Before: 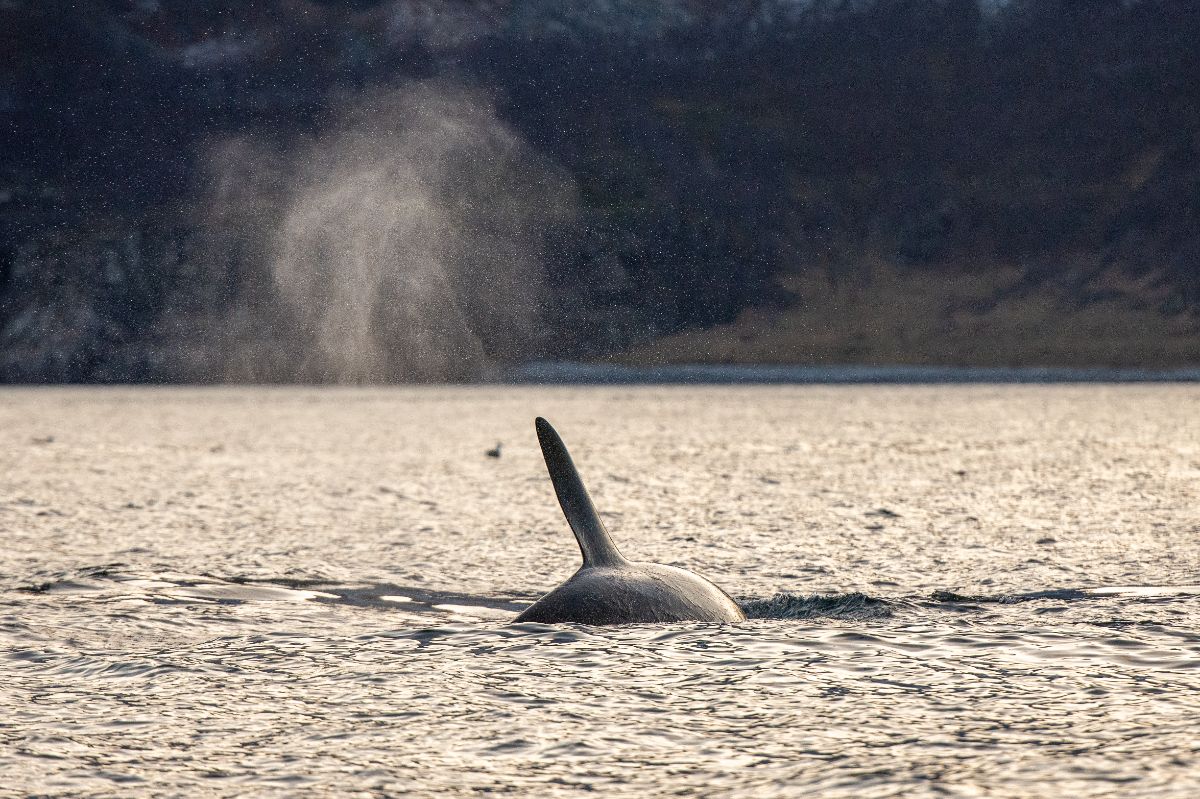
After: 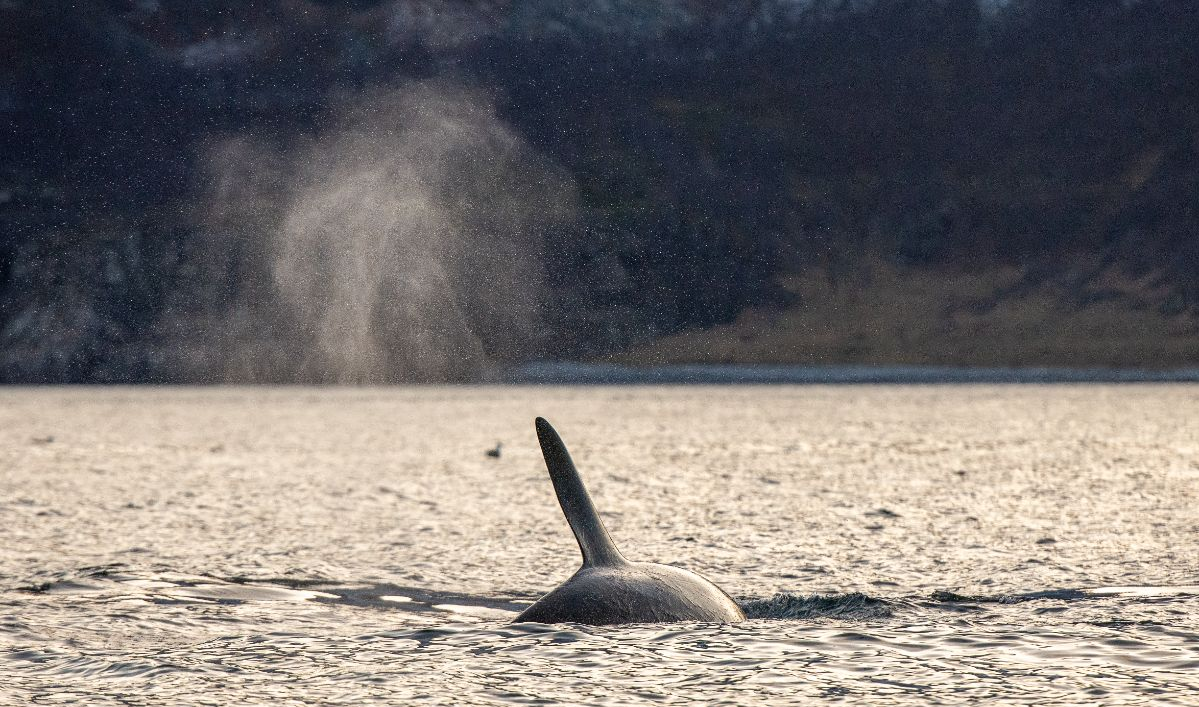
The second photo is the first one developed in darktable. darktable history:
crop and rotate: top 0%, bottom 11.49%
color calibration: illuminant same as pipeline (D50), adaptation none (bypass), gamut compression 1.72
